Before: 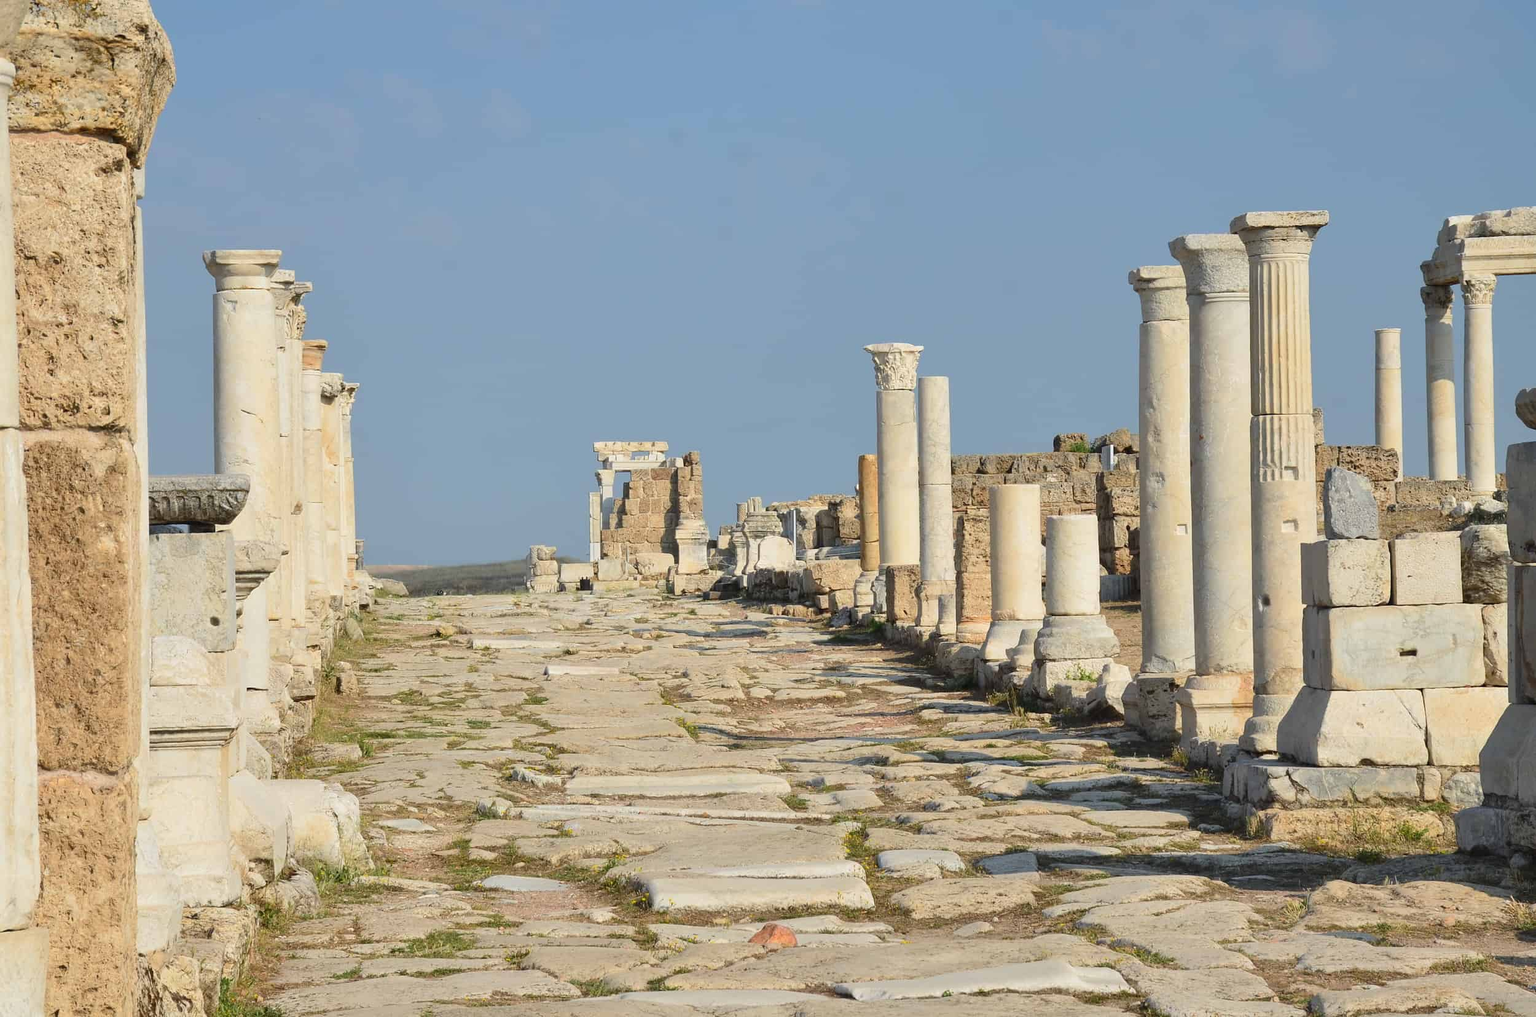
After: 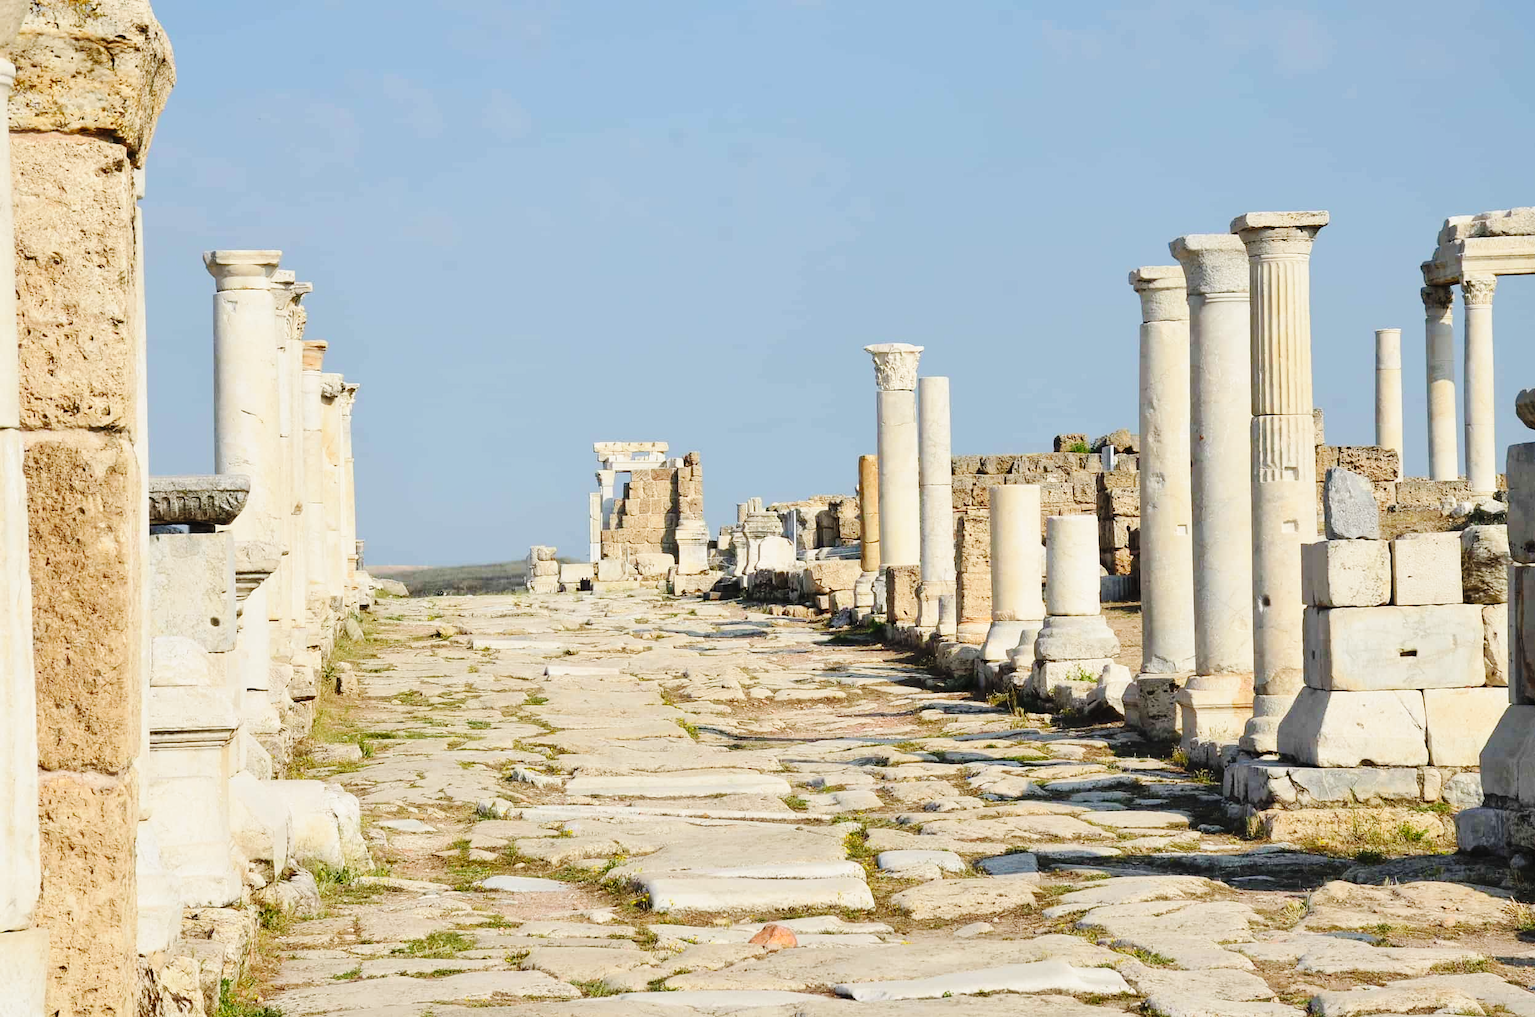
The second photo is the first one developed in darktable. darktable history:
base curve: curves: ch0 [(0, 0) (0.036, 0.025) (0.121, 0.166) (0.206, 0.329) (0.605, 0.79) (1, 1)], preserve colors none
tone equalizer: on, module defaults
